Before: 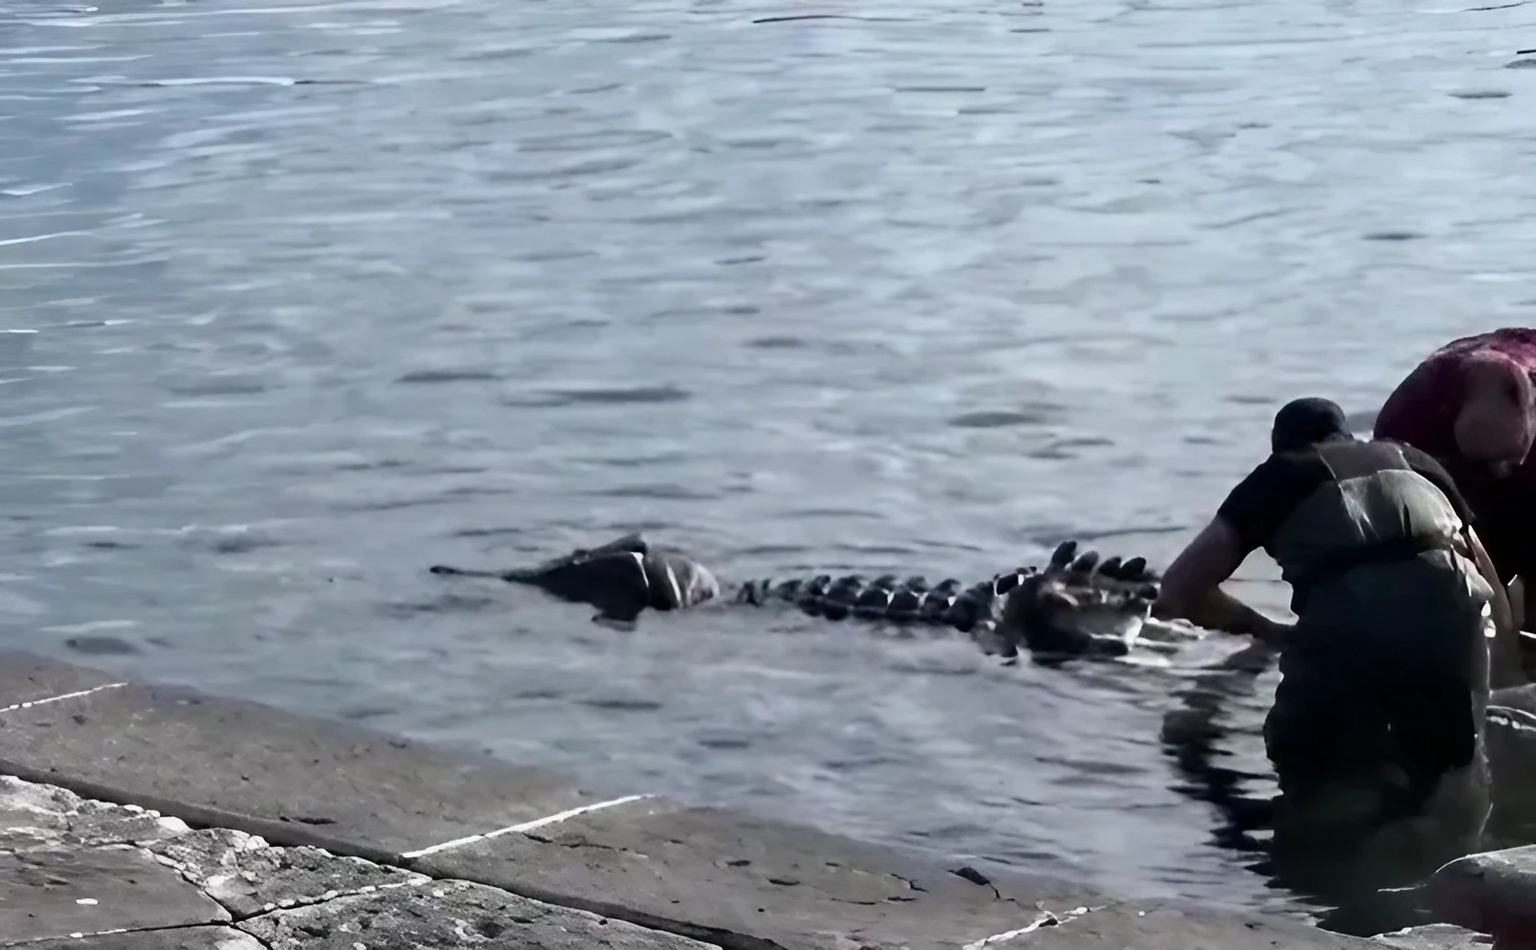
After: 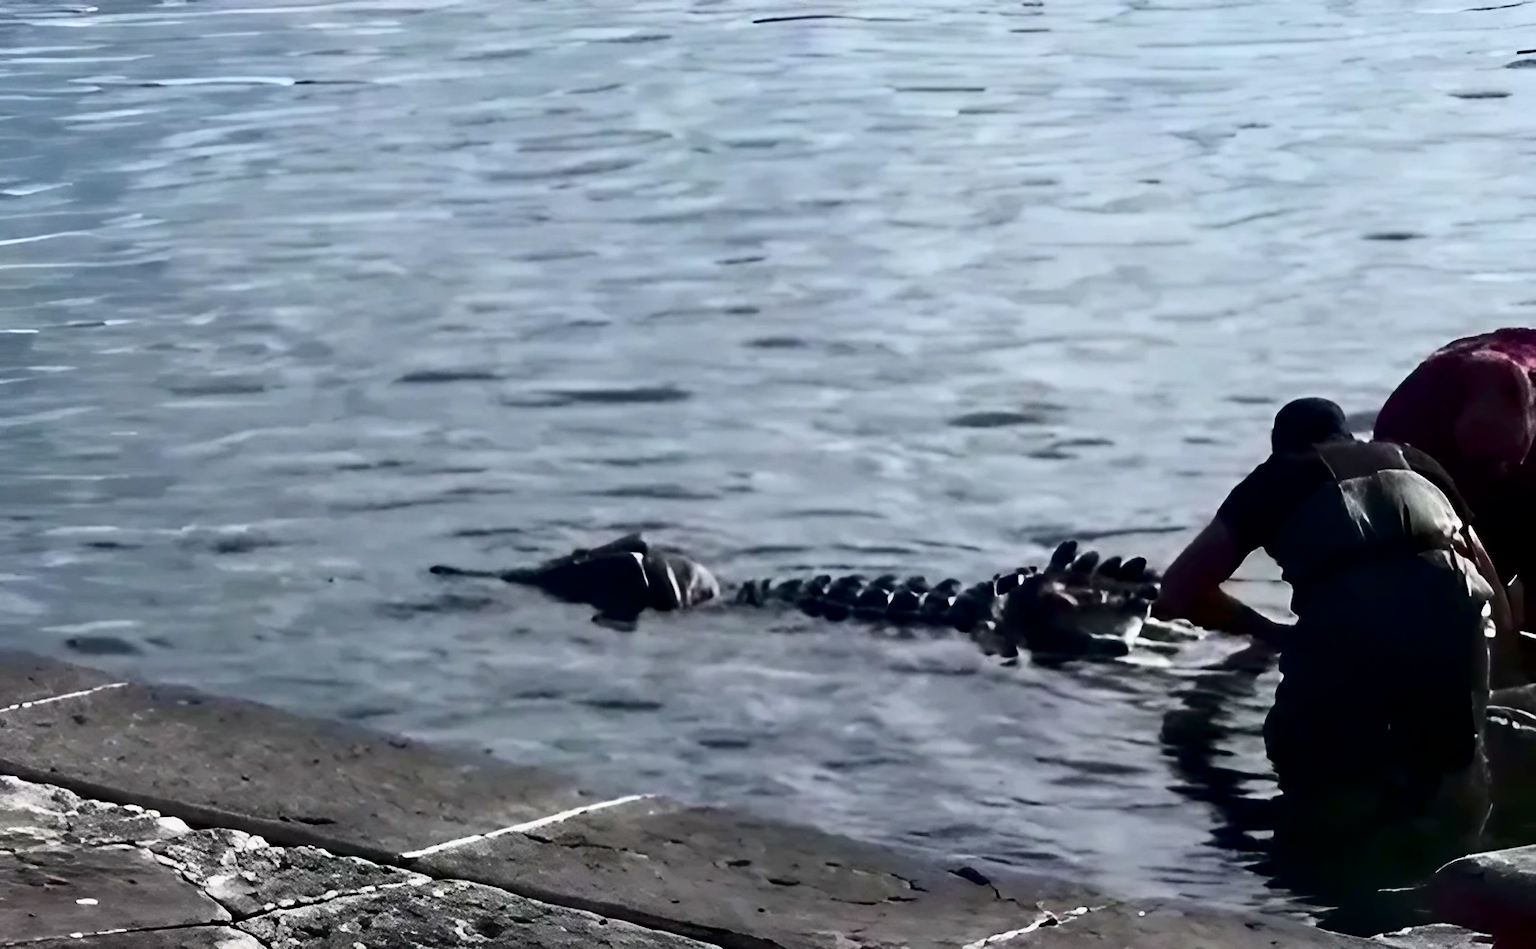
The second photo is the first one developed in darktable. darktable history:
contrast brightness saturation: contrast 0.224, brightness -0.188, saturation 0.237
